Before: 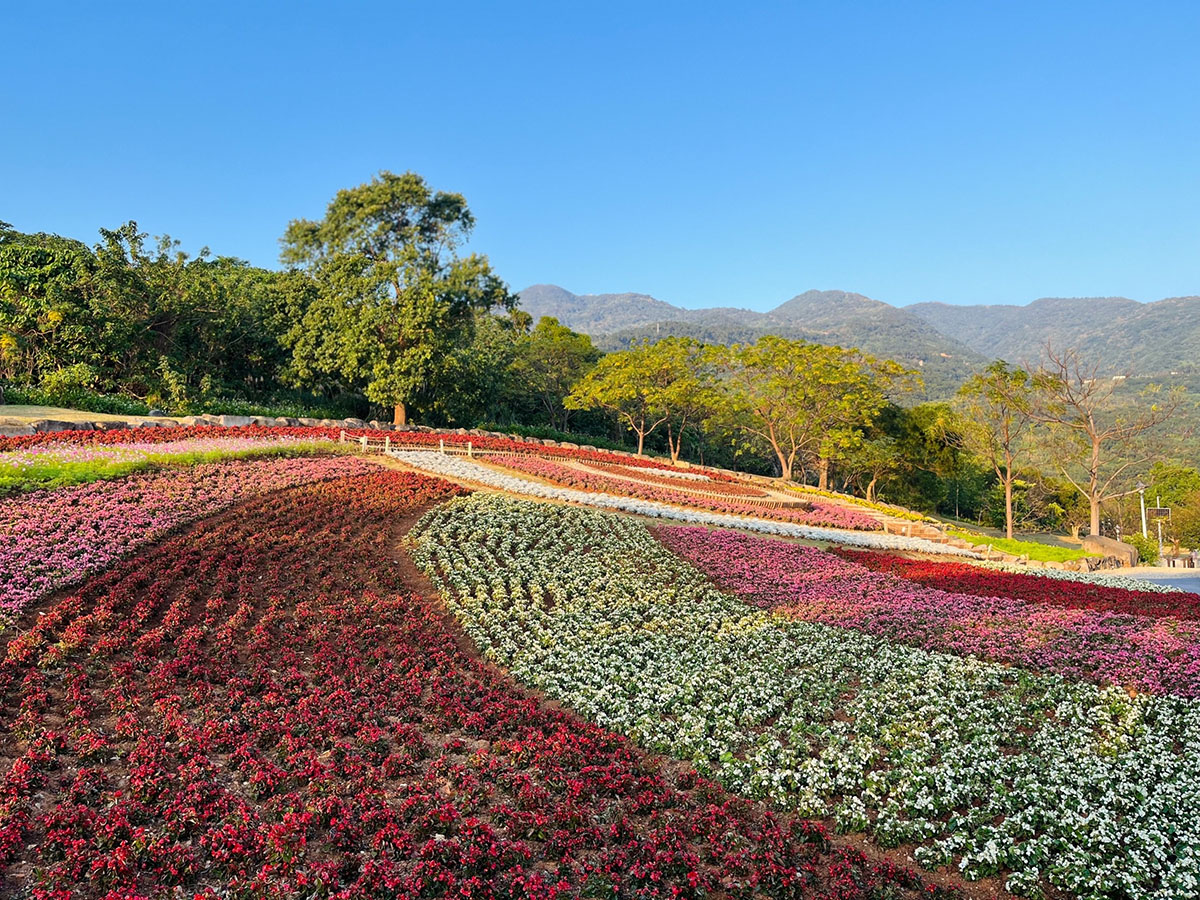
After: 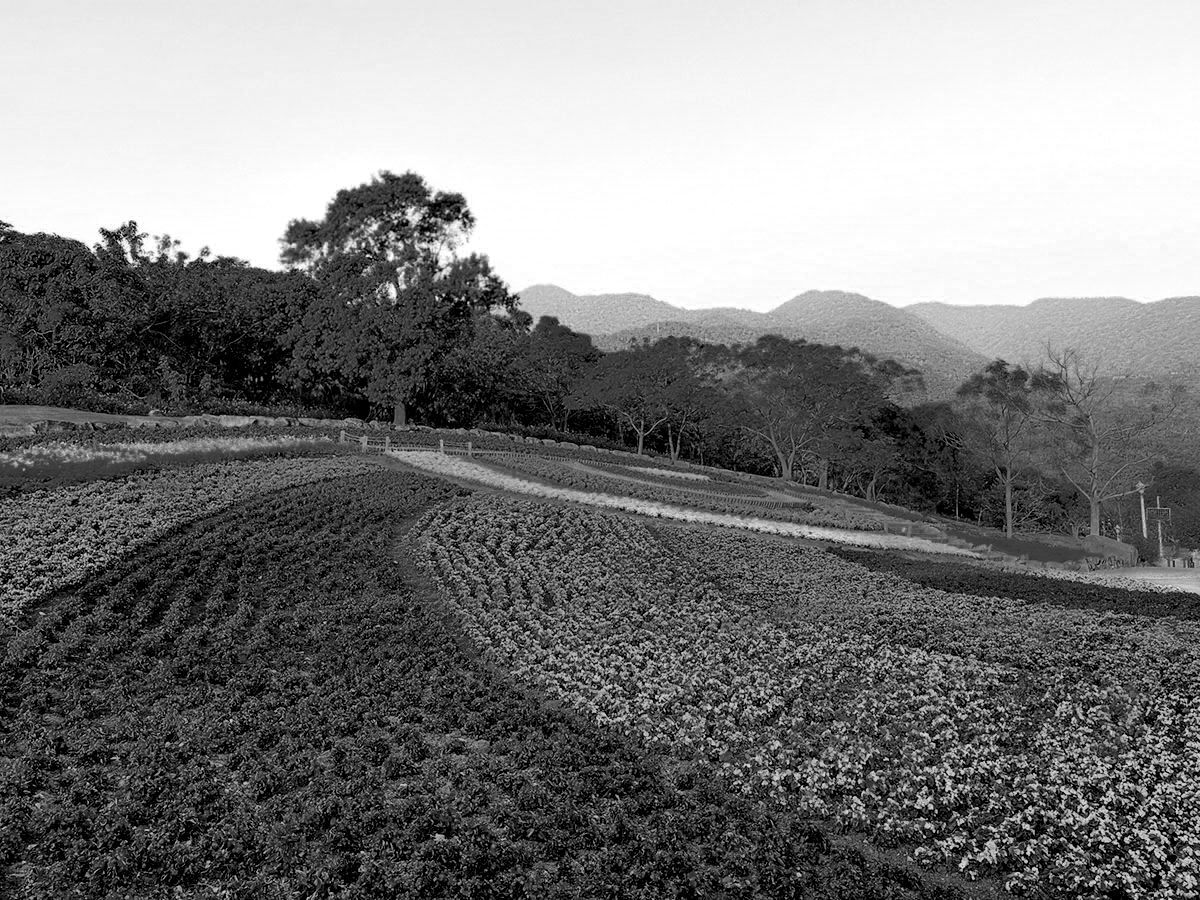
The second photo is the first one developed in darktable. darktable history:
white balance: red 1, blue 1
local contrast: detail 130%
filmic rgb: black relative exposure -7.48 EV, white relative exposure 4.83 EV, hardness 3.4, color science v6 (2022)
color zones: curves: ch0 [(0.287, 0.048) (0.493, 0.484) (0.737, 0.816)]; ch1 [(0, 0) (0.143, 0) (0.286, 0) (0.429, 0) (0.571, 0) (0.714, 0) (0.857, 0)]
